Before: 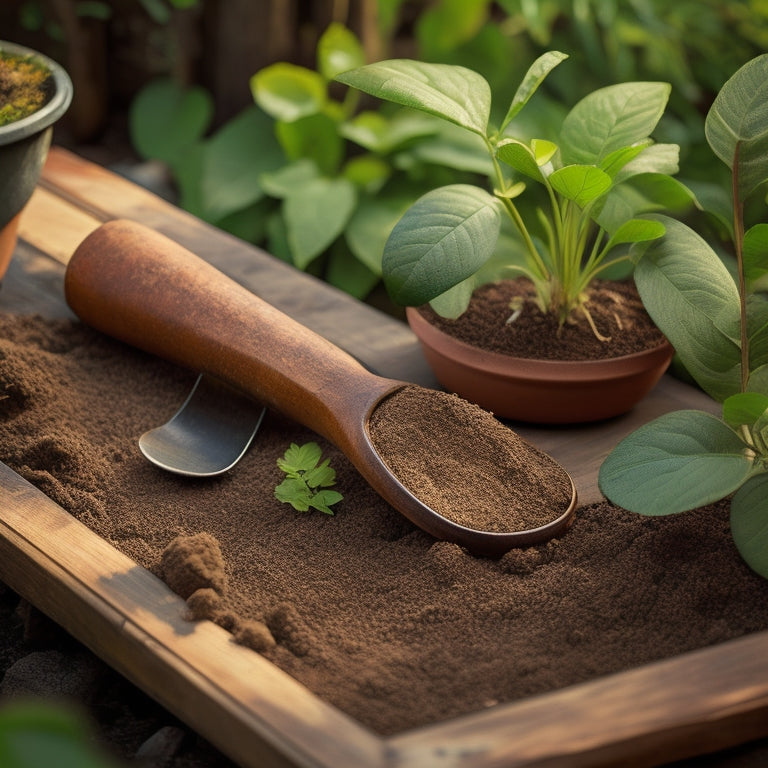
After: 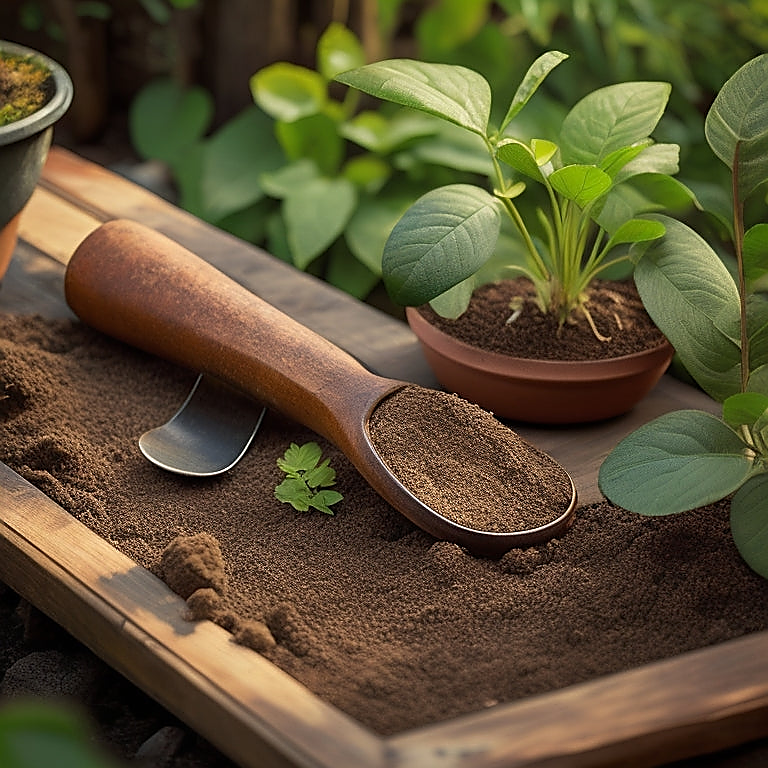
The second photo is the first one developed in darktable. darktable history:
white balance: emerald 1
sharpen: radius 1.4, amount 1.25, threshold 0.7
